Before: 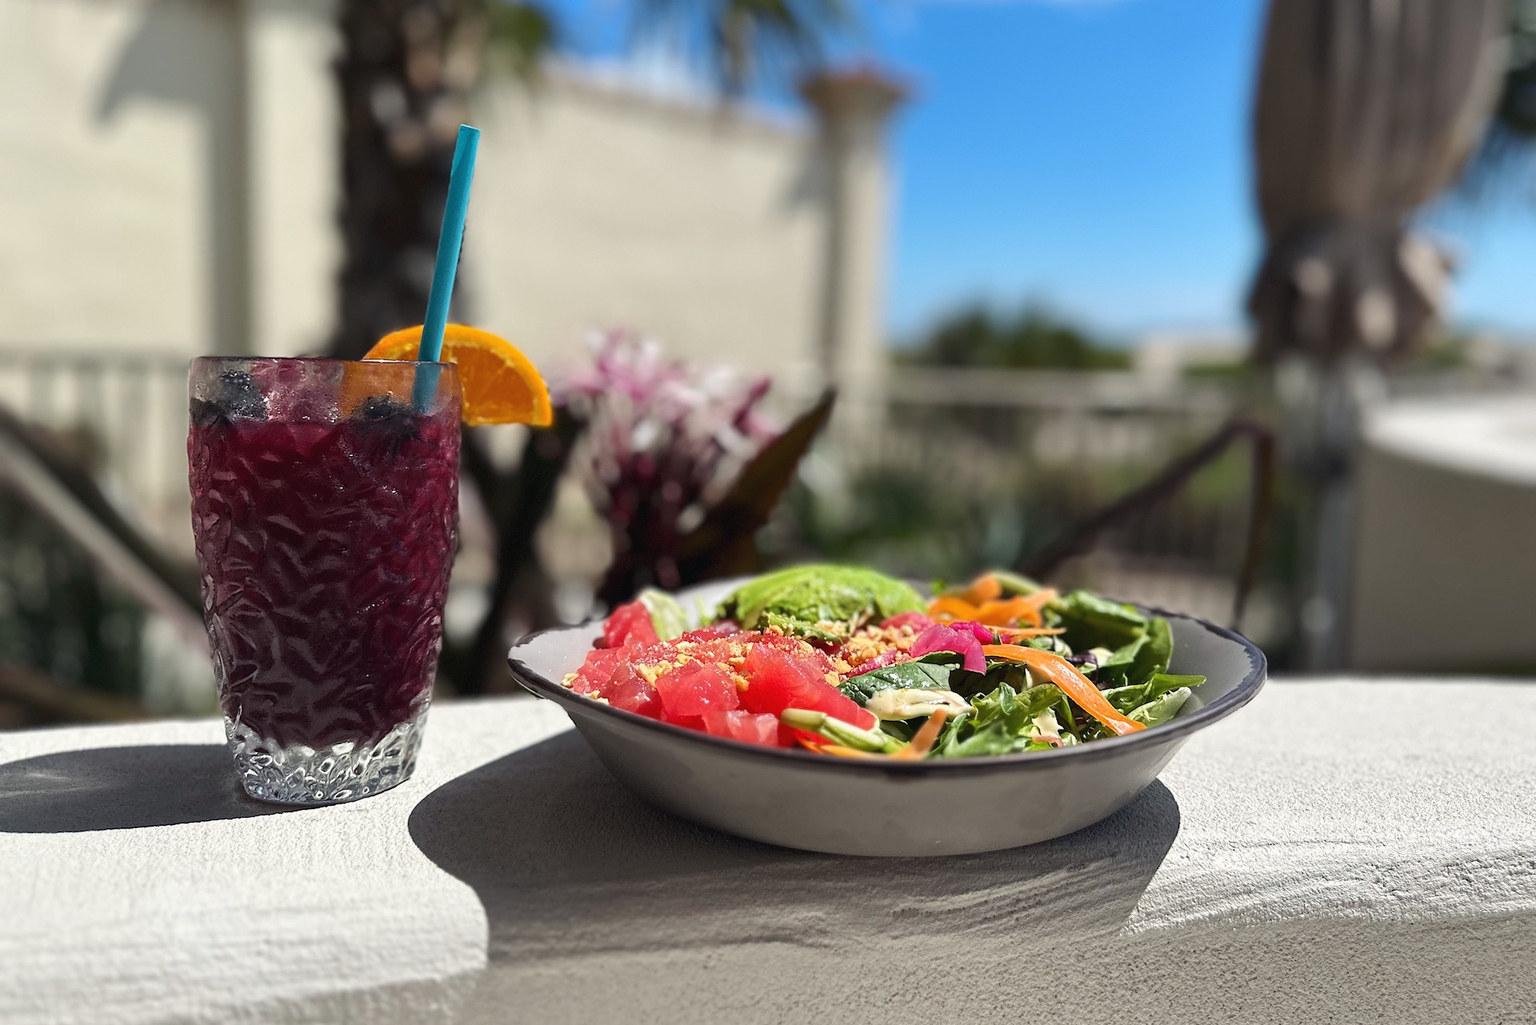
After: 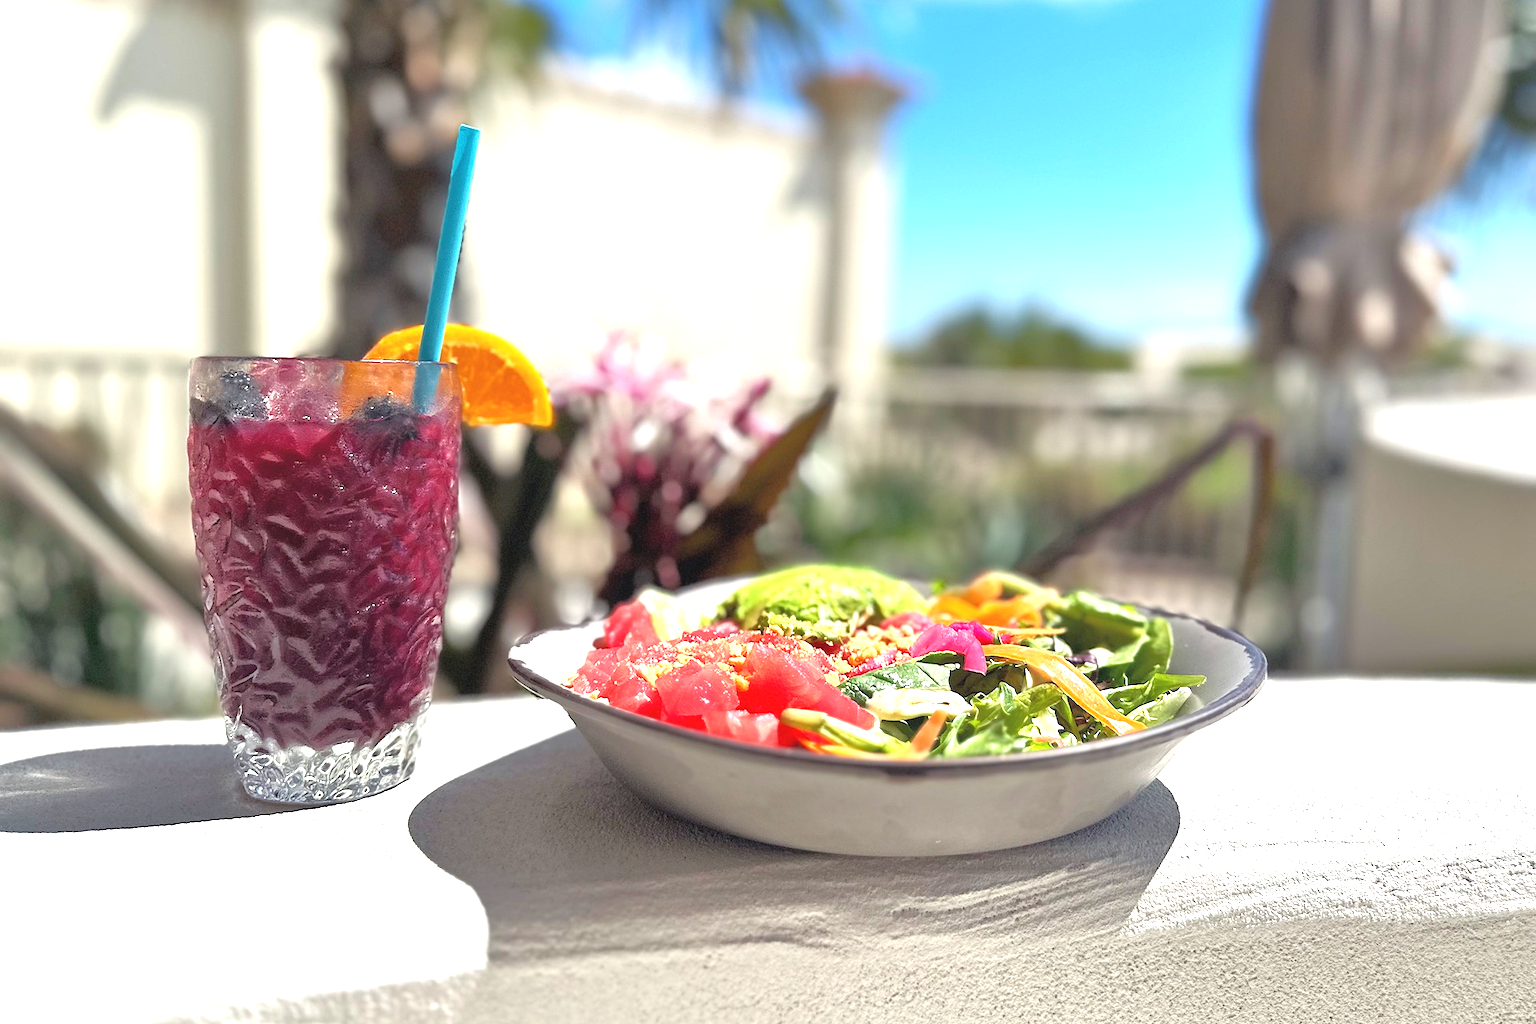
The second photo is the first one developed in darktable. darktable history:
exposure: black level correction 0, exposure 1.1 EV, compensate exposure bias true, compensate highlight preservation false
tone equalizer: -7 EV 0.15 EV, -6 EV 0.6 EV, -5 EV 1.15 EV, -4 EV 1.33 EV, -3 EV 1.15 EV, -2 EV 0.6 EV, -1 EV 0.15 EV, mask exposure compensation -0.5 EV
